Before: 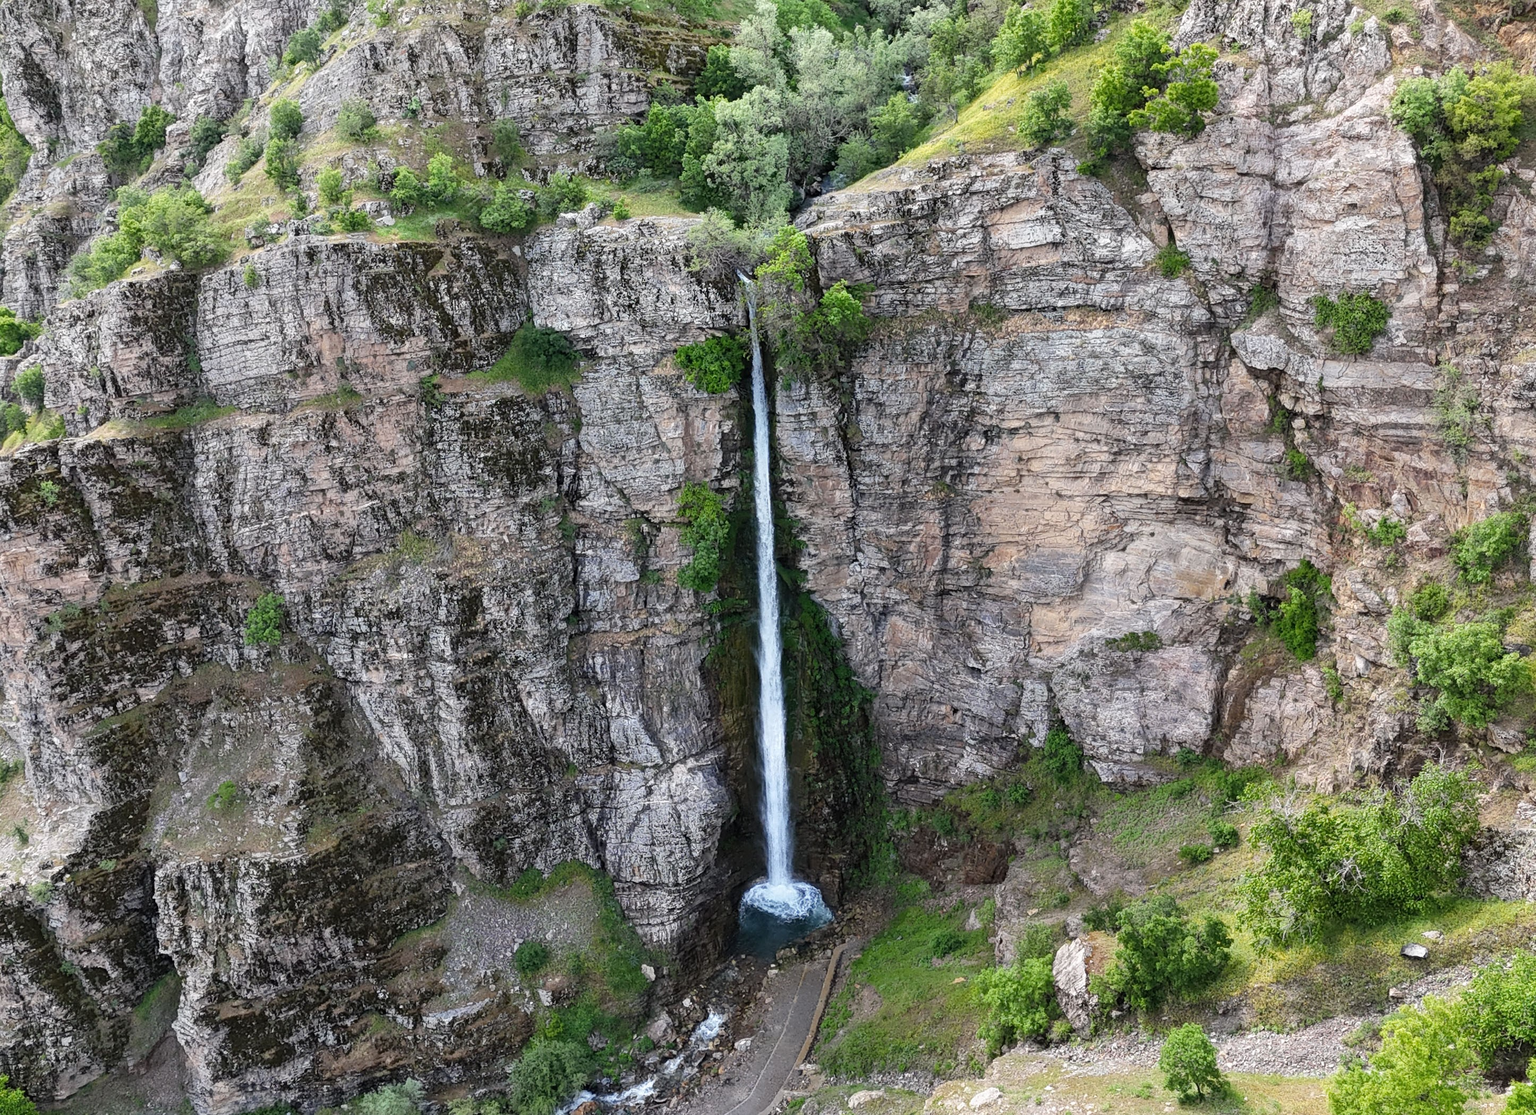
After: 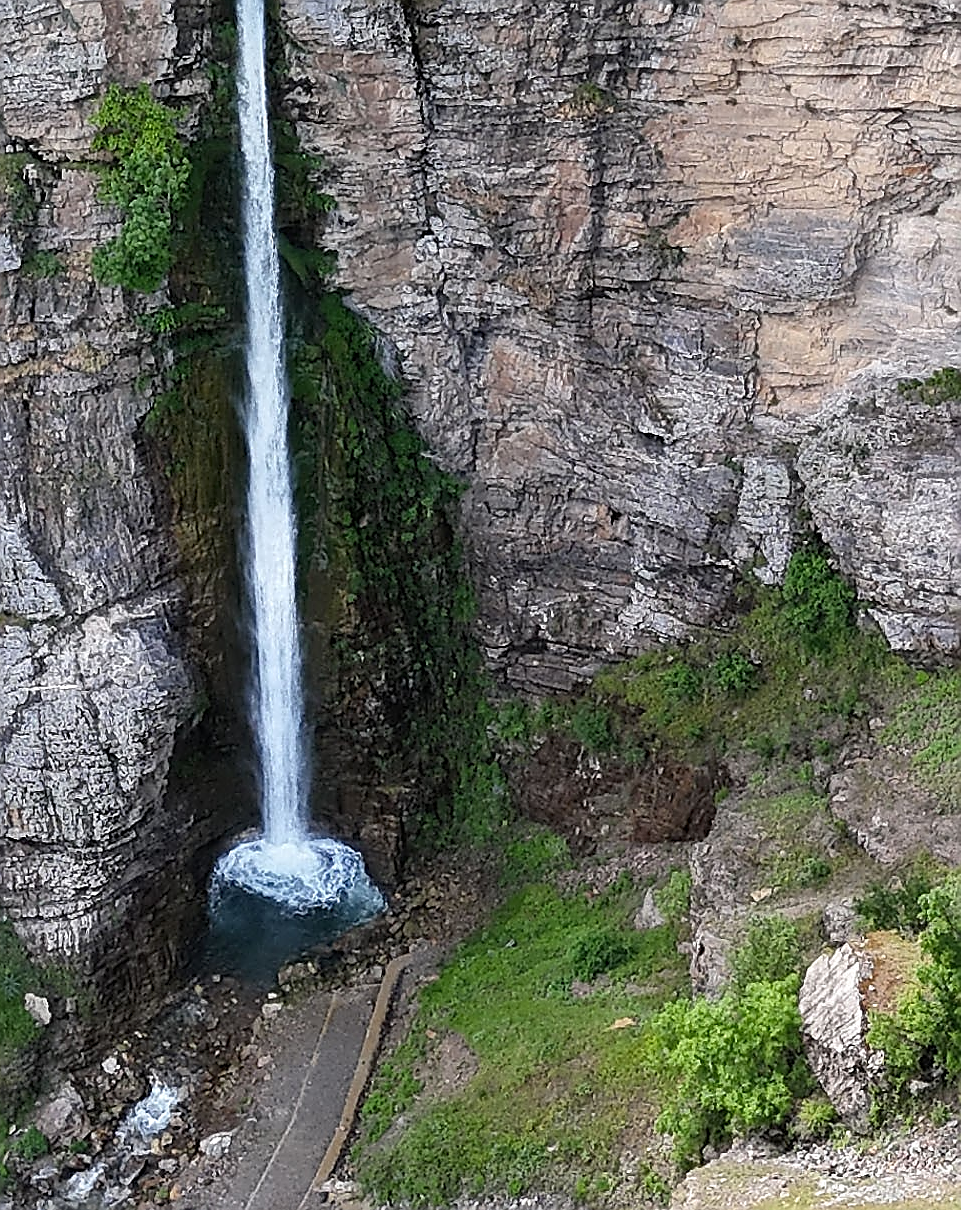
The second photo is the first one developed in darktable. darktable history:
crop: left 40.928%, top 39.236%, right 25.838%, bottom 3.119%
tone equalizer: edges refinement/feathering 500, mask exposure compensation -1.57 EV, preserve details no
sharpen: radius 1.407, amount 1.259, threshold 0.762
